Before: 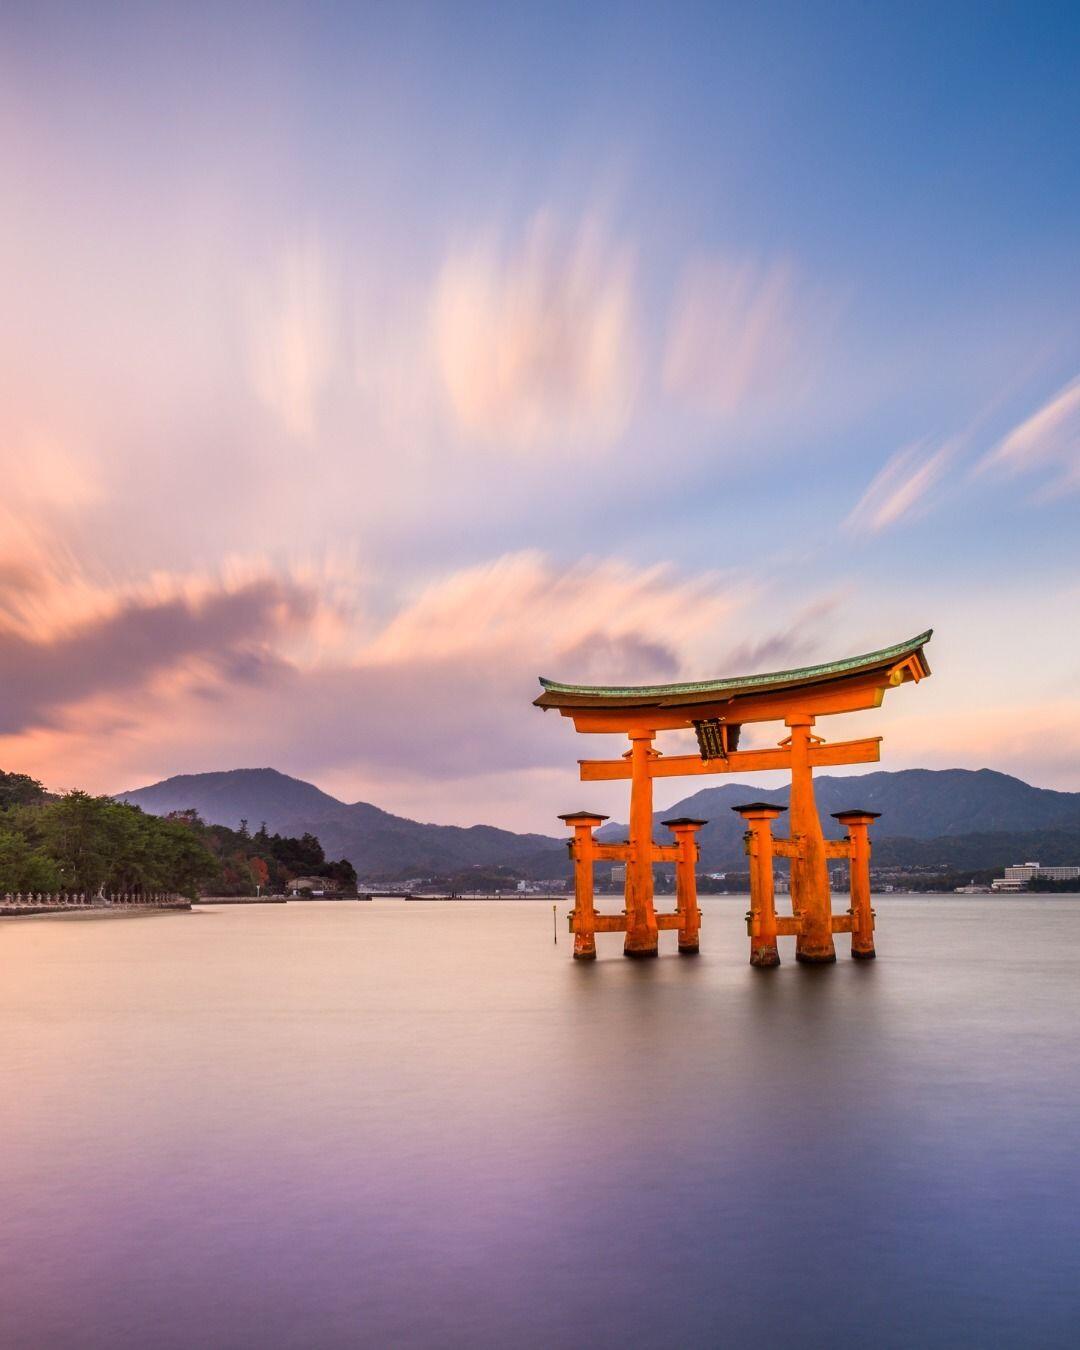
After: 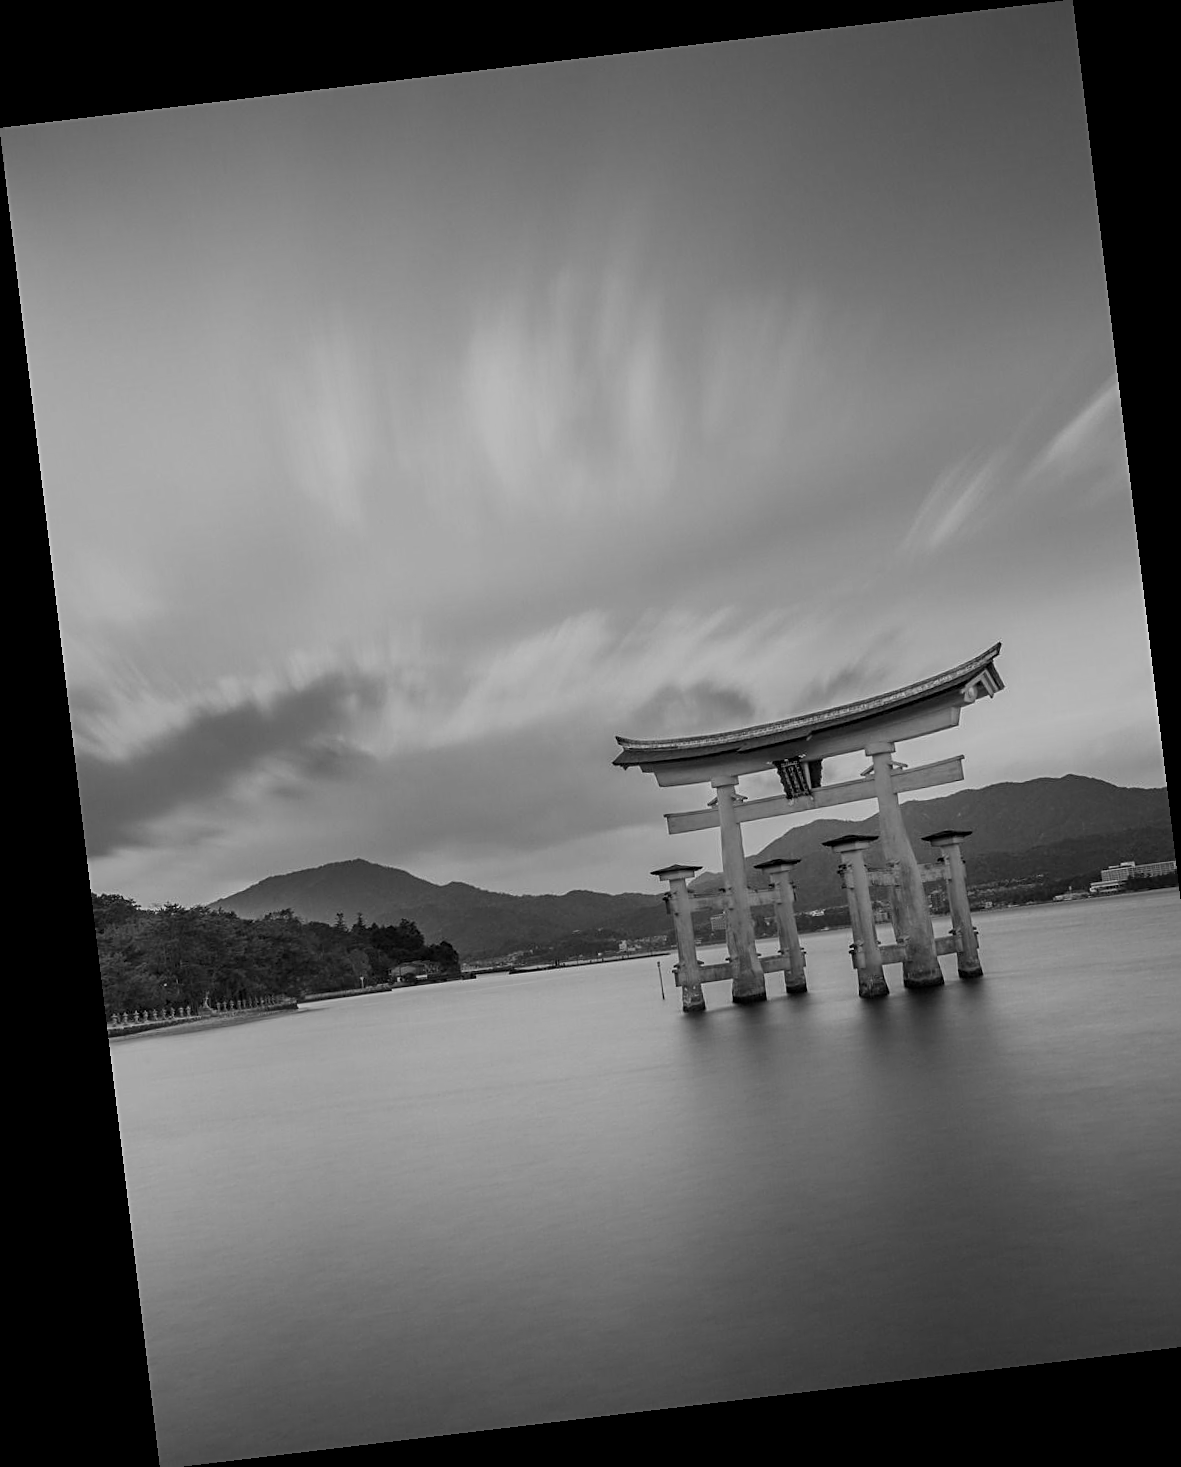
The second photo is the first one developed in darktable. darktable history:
color correction: highlights a* -10.69, highlights b* -19.19
rotate and perspective: rotation -6.83°, automatic cropping off
monochrome: a 73.58, b 64.21
sharpen: on, module defaults
crop: right 4.126%, bottom 0.031%
exposure: exposure -0.492 EV, compensate highlight preservation false
